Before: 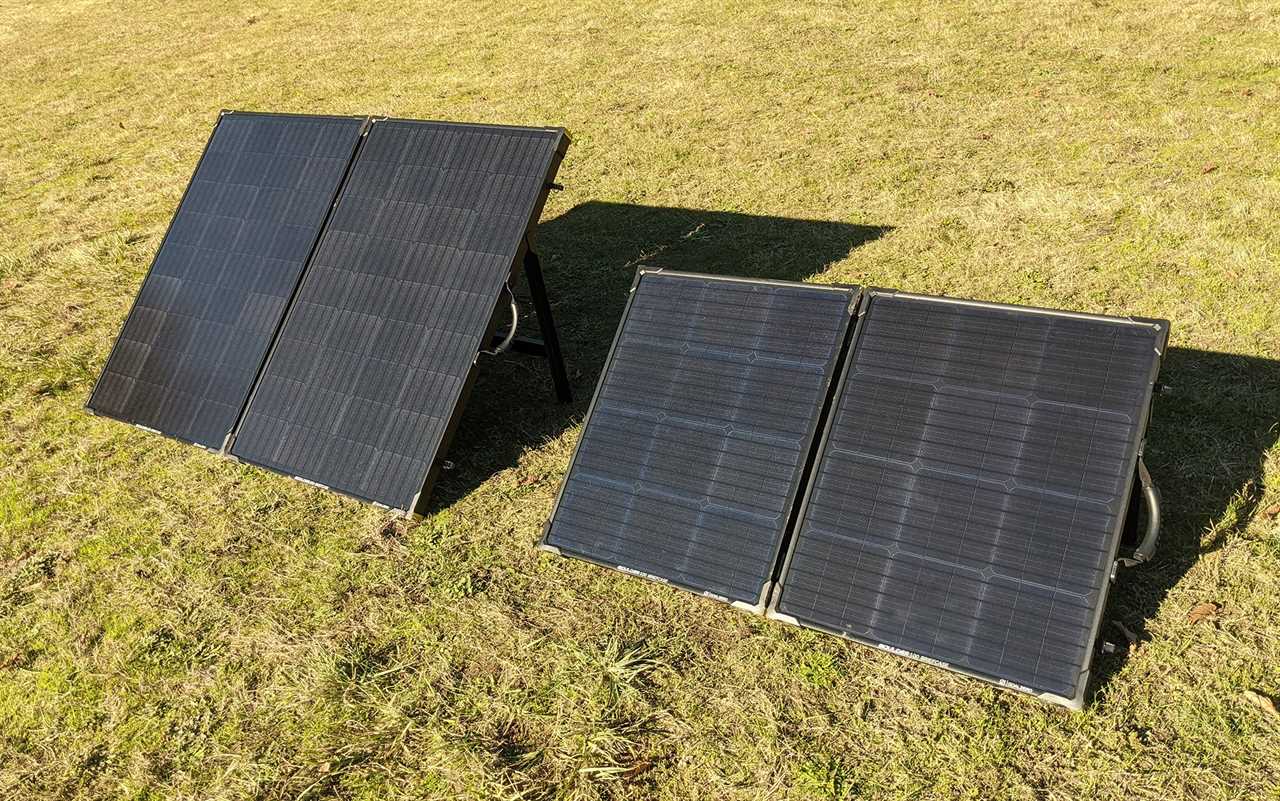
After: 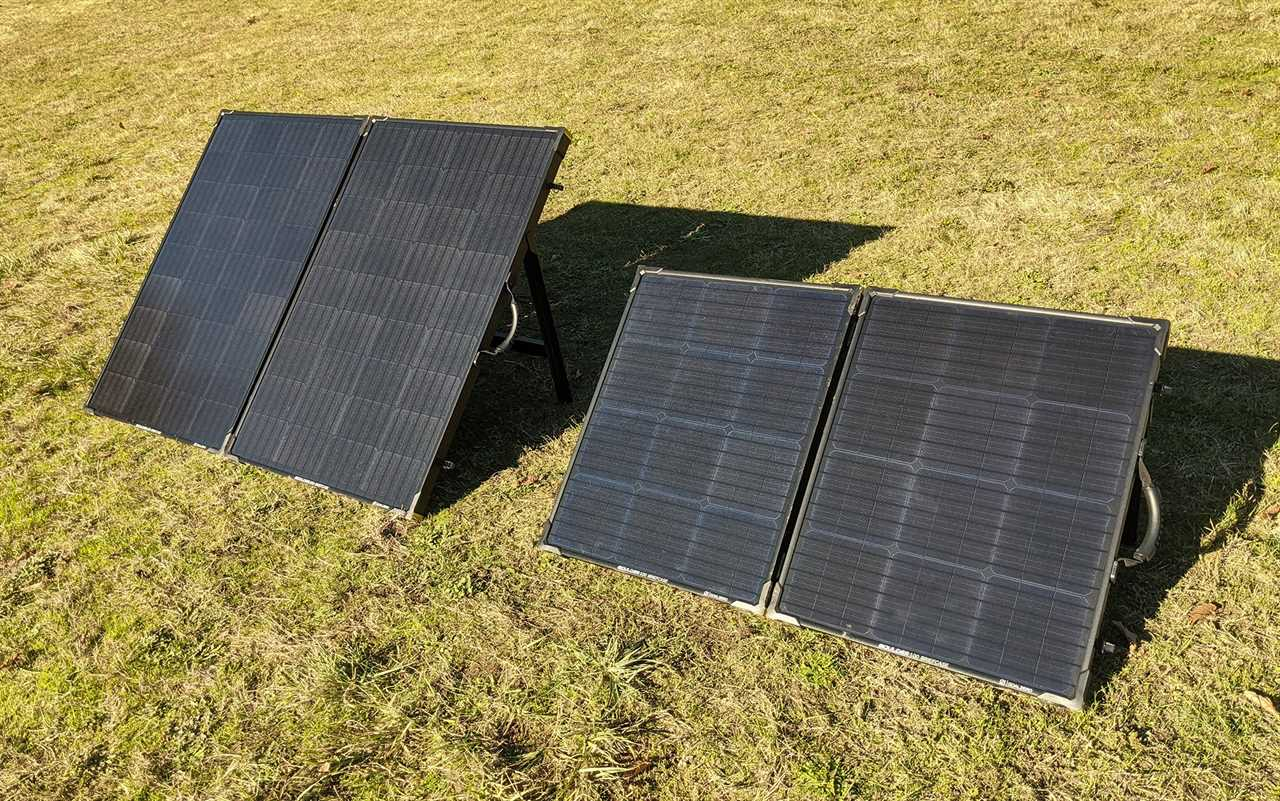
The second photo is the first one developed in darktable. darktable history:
shadows and highlights: highlights color adjustment 41.57%, low approximation 0.01, soften with gaussian
